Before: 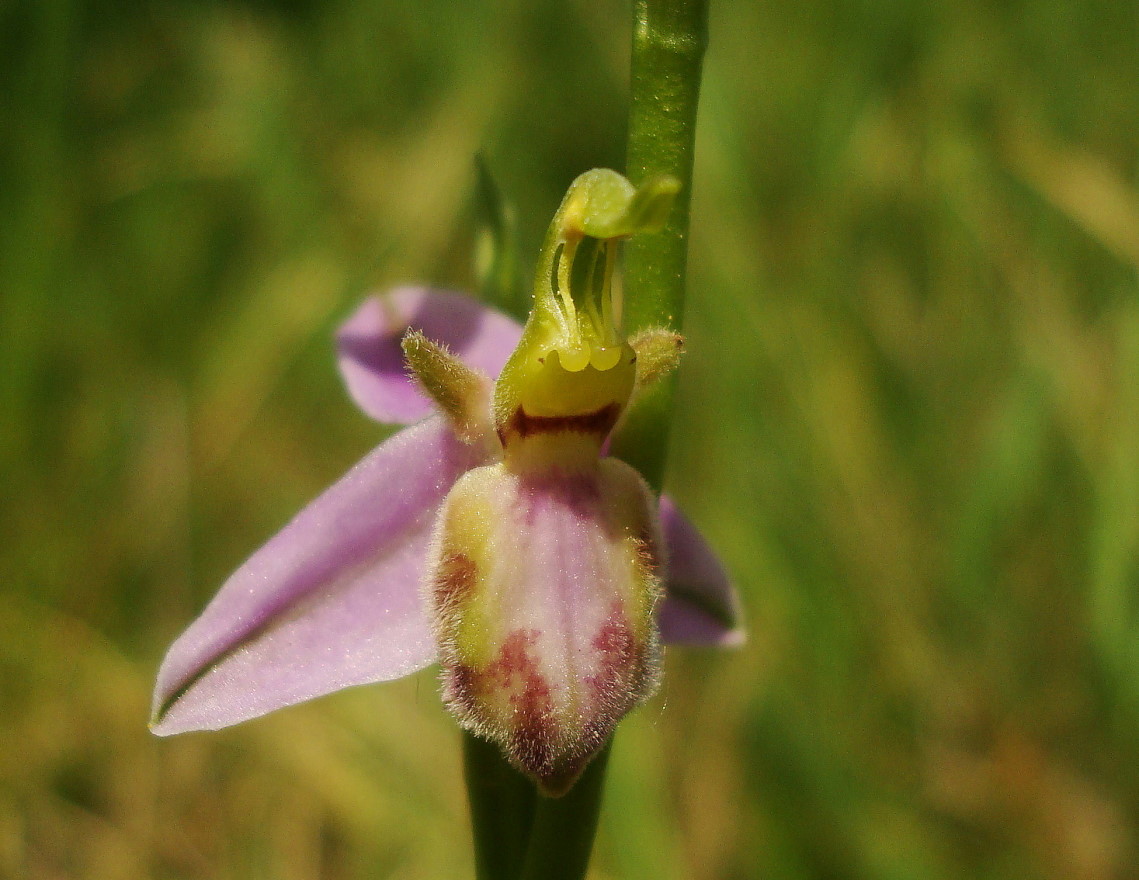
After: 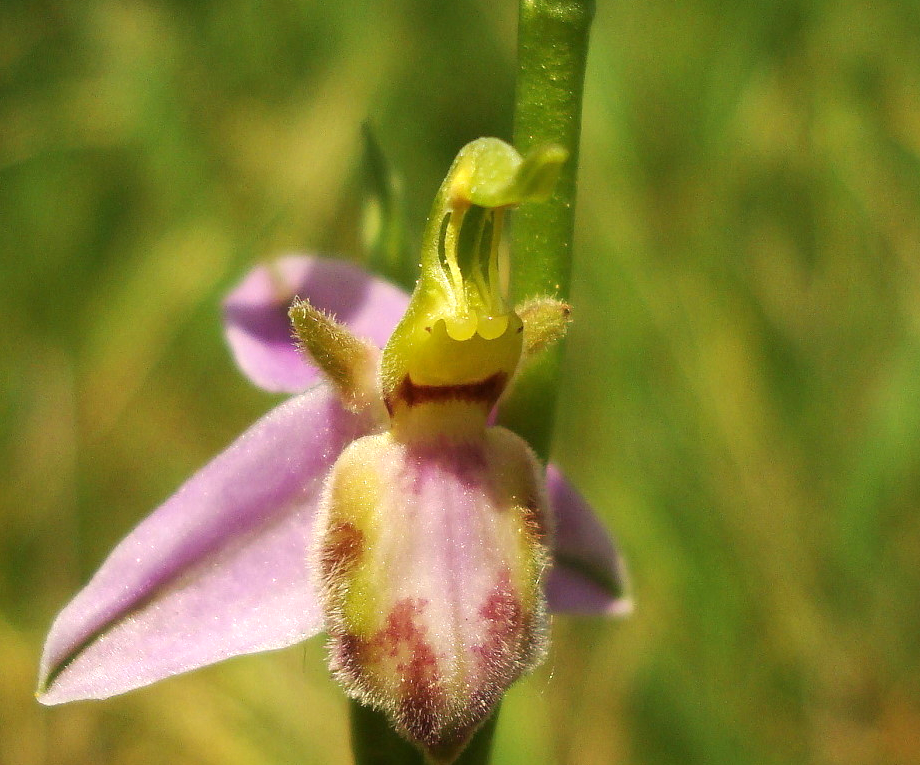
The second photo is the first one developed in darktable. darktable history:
shadows and highlights: soften with gaussian
crop: left 9.954%, top 3.555%, right 9.217%, bottom 9.412%
exposure: black level correction 0, exposure 0.589 EV, compensate highlight preservation false
